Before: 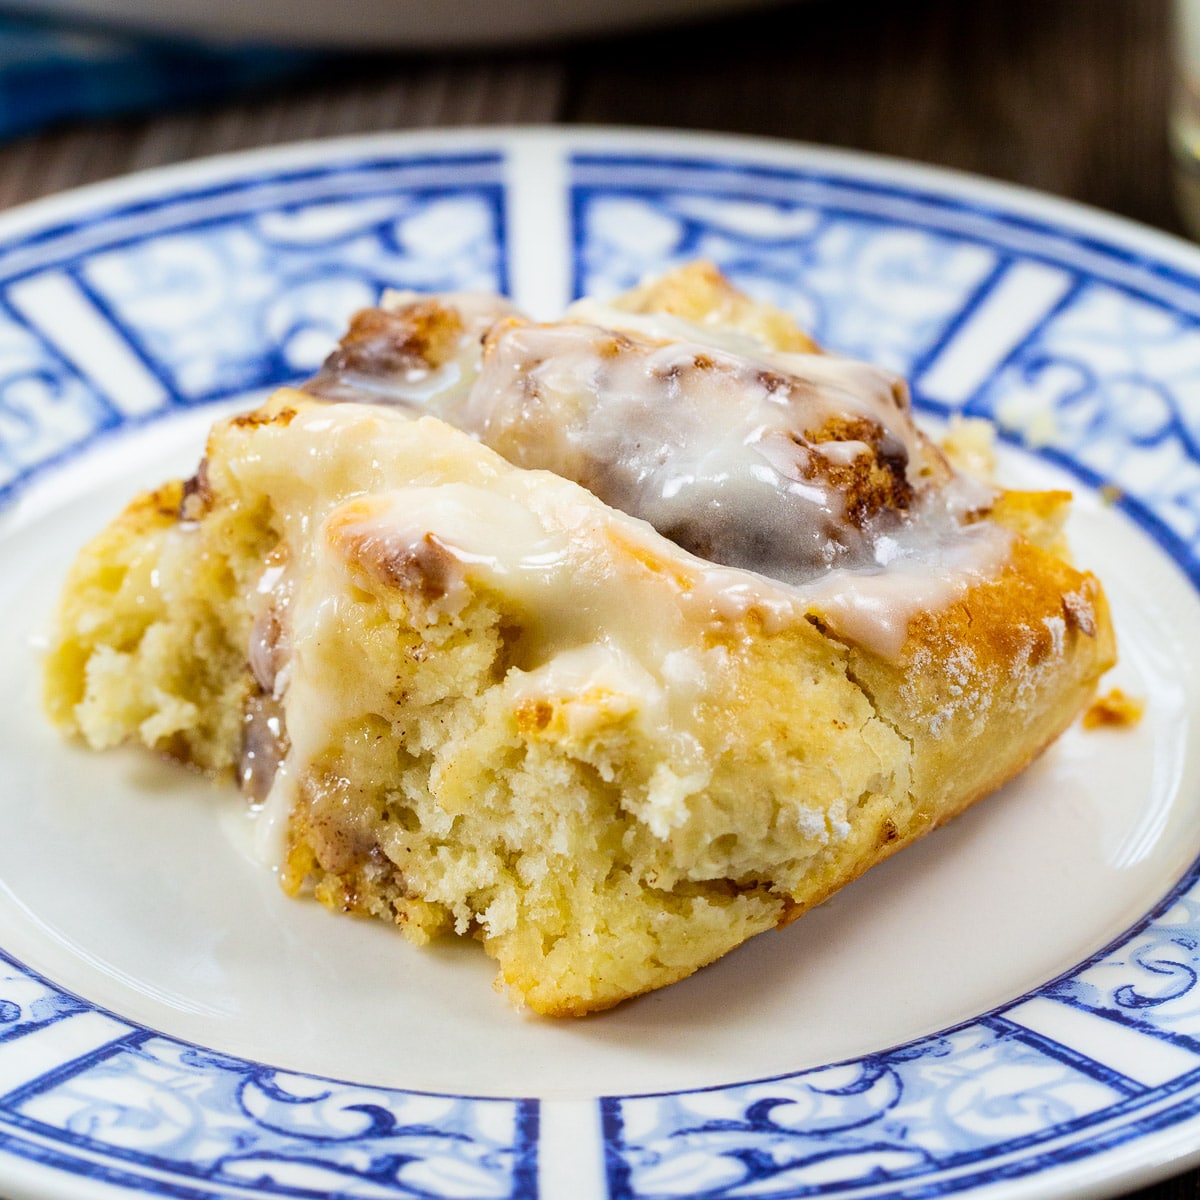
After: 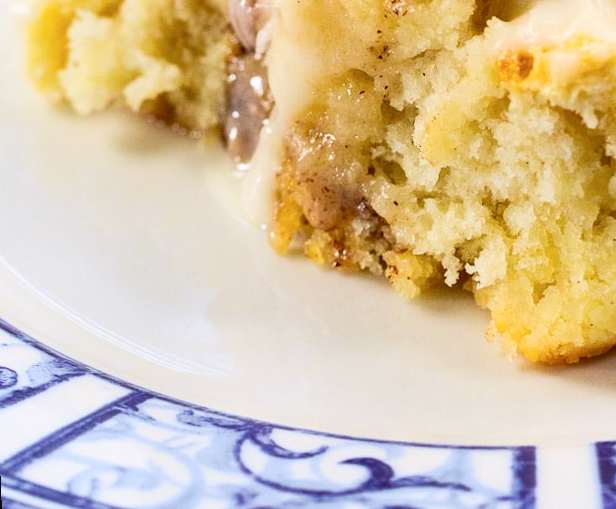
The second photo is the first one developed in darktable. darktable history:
crop and rotate: top 54.778%, right 46.61%, bottom 0.159%
tone curve: curves: ch0 [(0, 0.036) (0.119, 0.115) (0.461, 0.479) (0.715, 0.767) (0.817, 0.865) (1, 0.998)]; ch1 [(0, 0) (0.377, 0.416) (0.44, 0.478) (0.487, 0.498) (0.514, 0.525) (0.538, 0.552) (0.67, 0.688) (1, 1)]; ch2 [(0, 0) (0.38, 0.405) (0.463, 0.445) (0.492, 0.486) (0.524, 0.541) (0.578, 0.59) (0.653, 0.658) (1, 1)], color space Lab, independent channels, preserve colors none
rotate and perspective: rotation -2.12°, lens shift (vertical) 0.009, lens shift (horizontal) -0.008, automatic cropping original format, crop left 0.036, crop right 0.964, crop top 0.05, crop bottom 0.959
